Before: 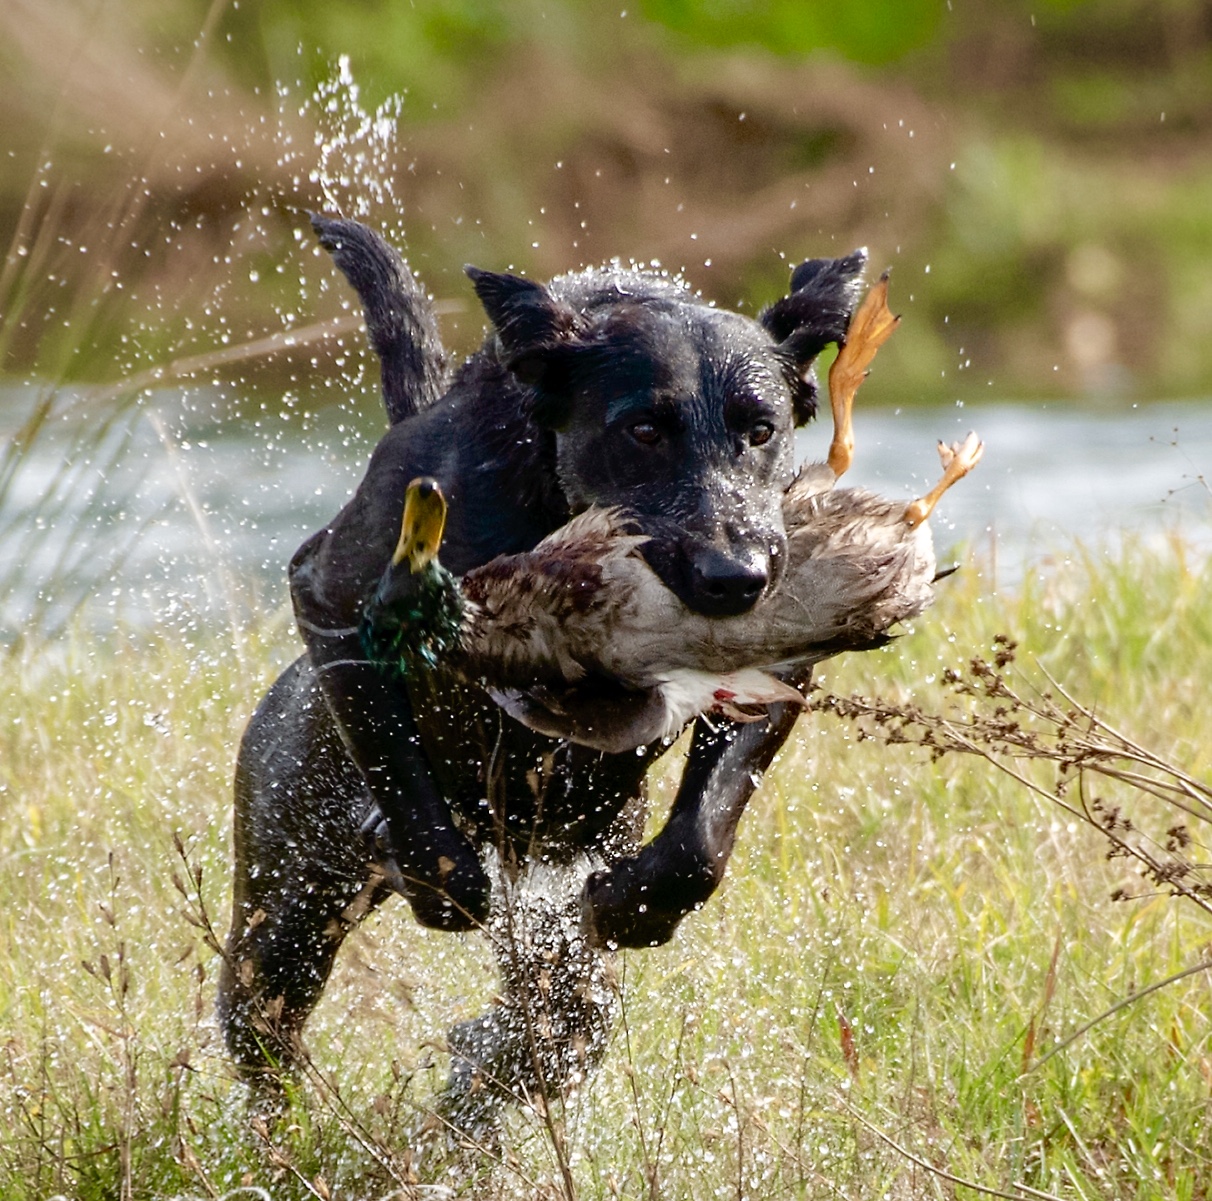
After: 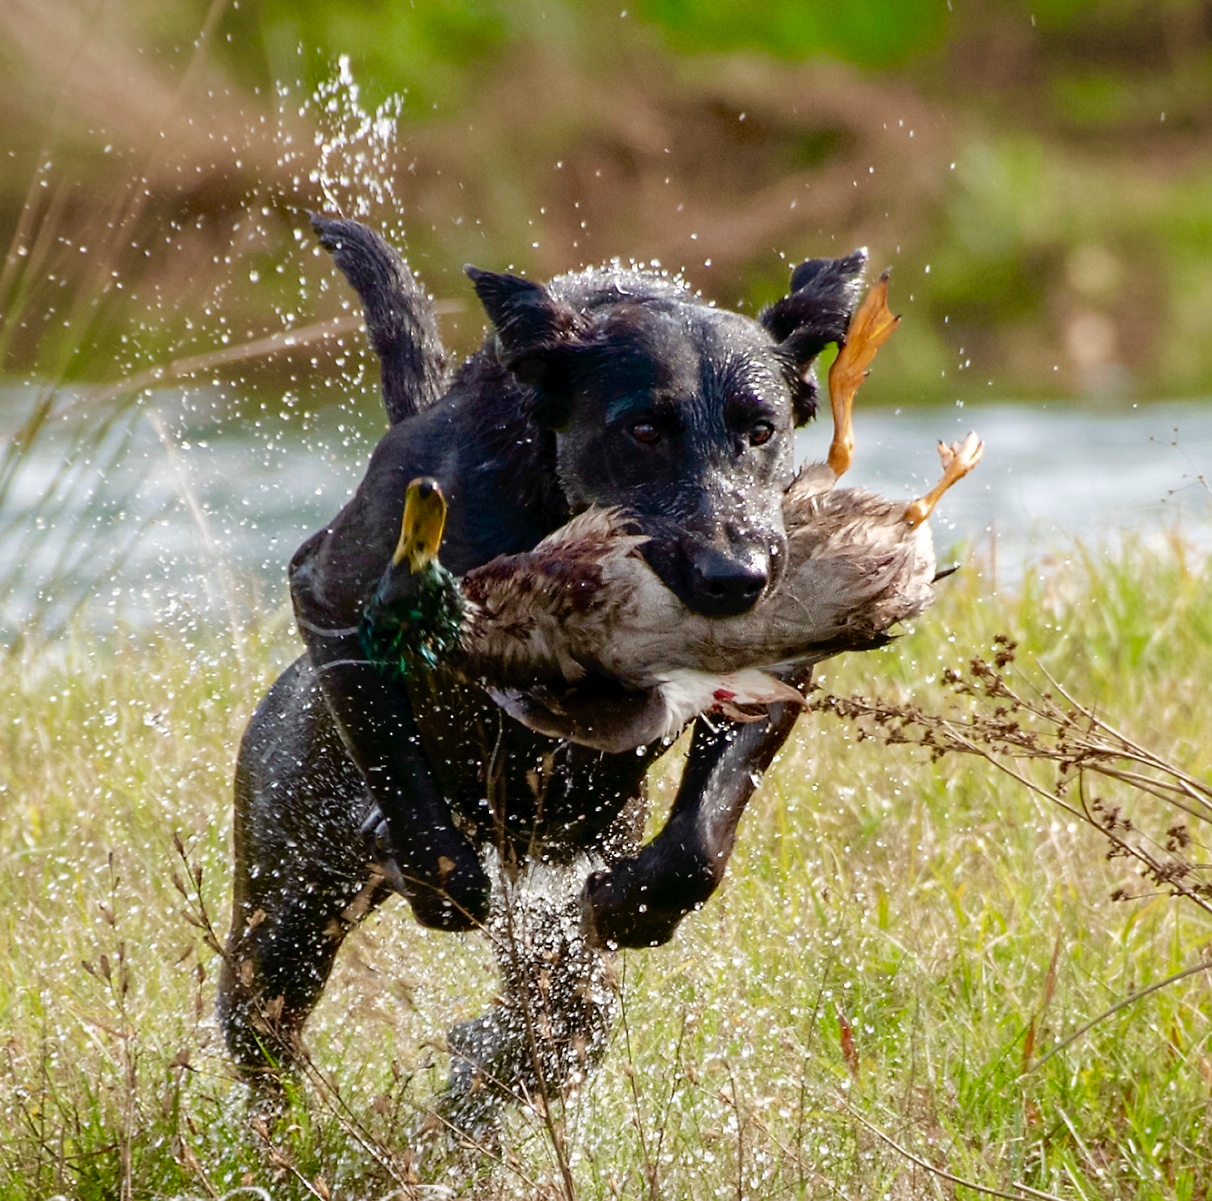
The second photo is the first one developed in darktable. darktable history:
color zones: curves: ch0 [(0.018, 0.548) (0.197, 0.654) (0.425, 0.447) (0.605, 0.658) (0.732, 0.579)]; ch1 [(0.105, 0.531) (0.224, 0.531) (0.386, 0.39) (0.618, 0.456) (0.732, 0.456) (0.956, 0.421)]; ch2 [(0.039, 0.583) (0.215, 0.465) (0.399, 0.544) (0.465, 0.548) (0.614, 0.447) (0.724, 0.43) (0.882, 0.623) (0.956, 0.632)], mix -129.62%
